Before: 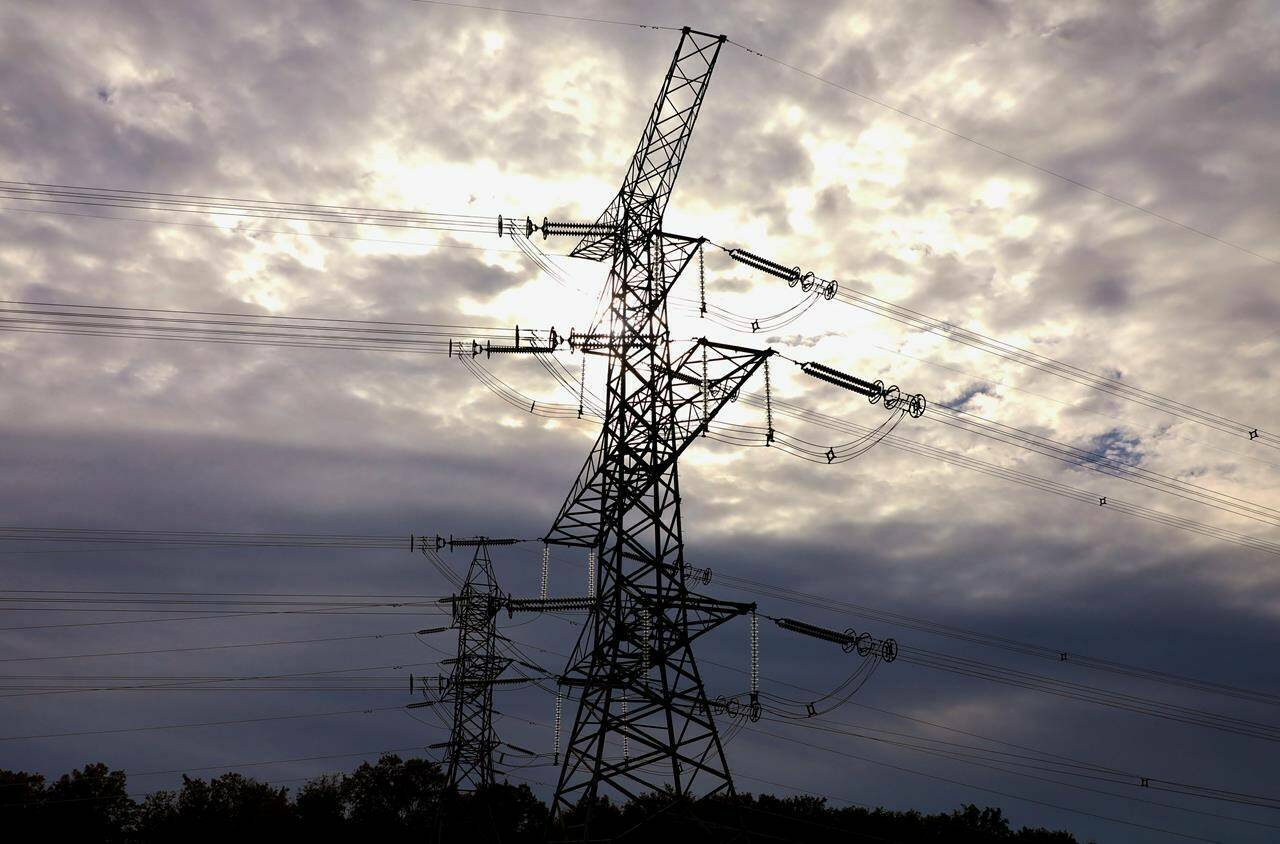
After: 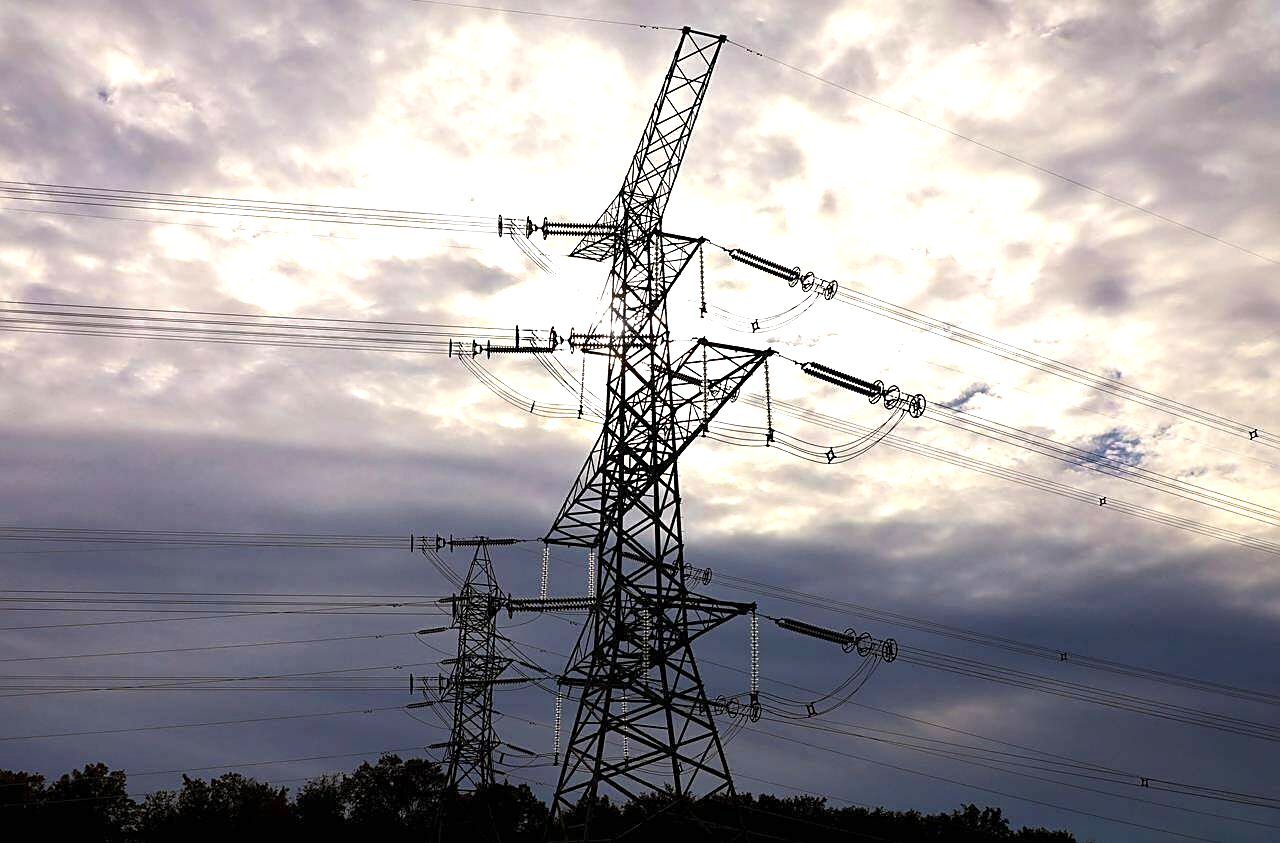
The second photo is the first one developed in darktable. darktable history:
crop: bottom 0.072%
sharpen: on, module defaults
exposure: exposure 0.729 EV, compensate highlight preservation false
